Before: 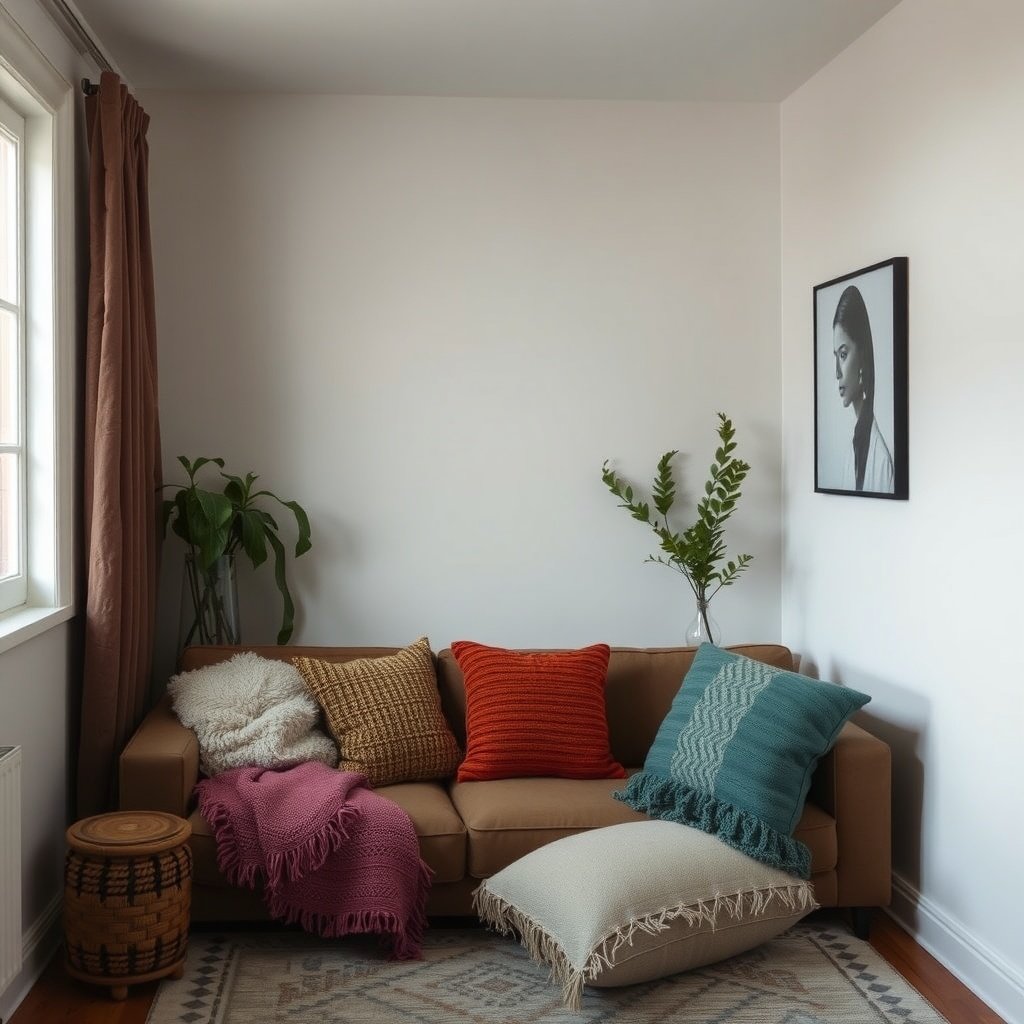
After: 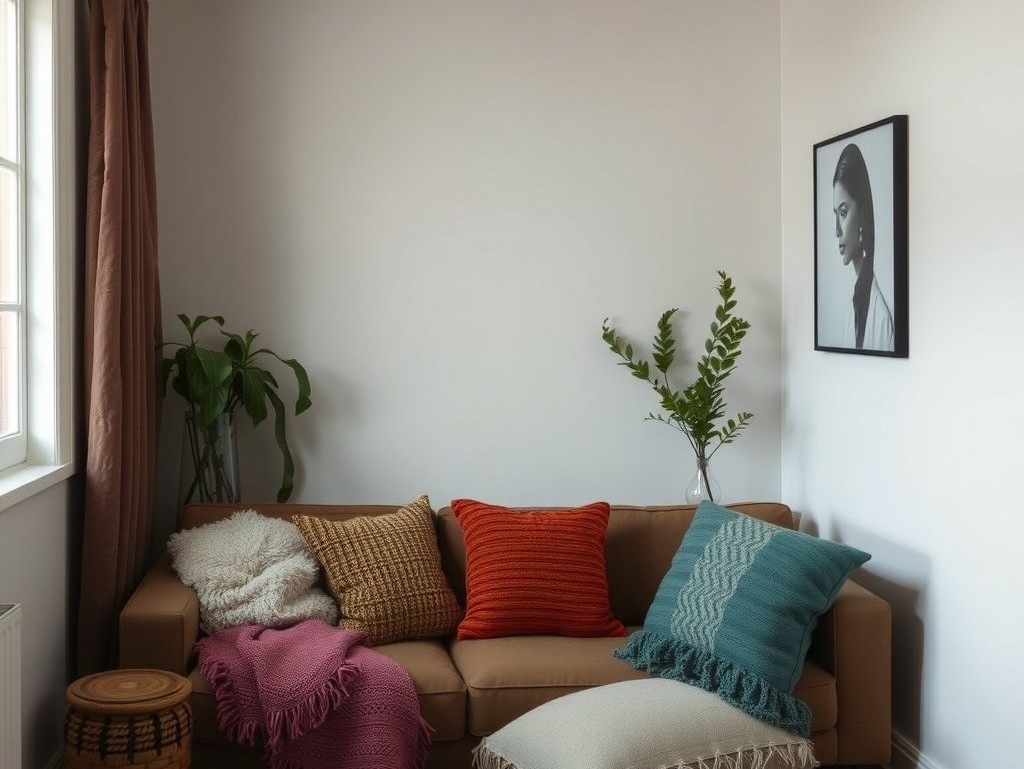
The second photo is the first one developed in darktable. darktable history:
crop: top 13.928%, bottom 10.957%
